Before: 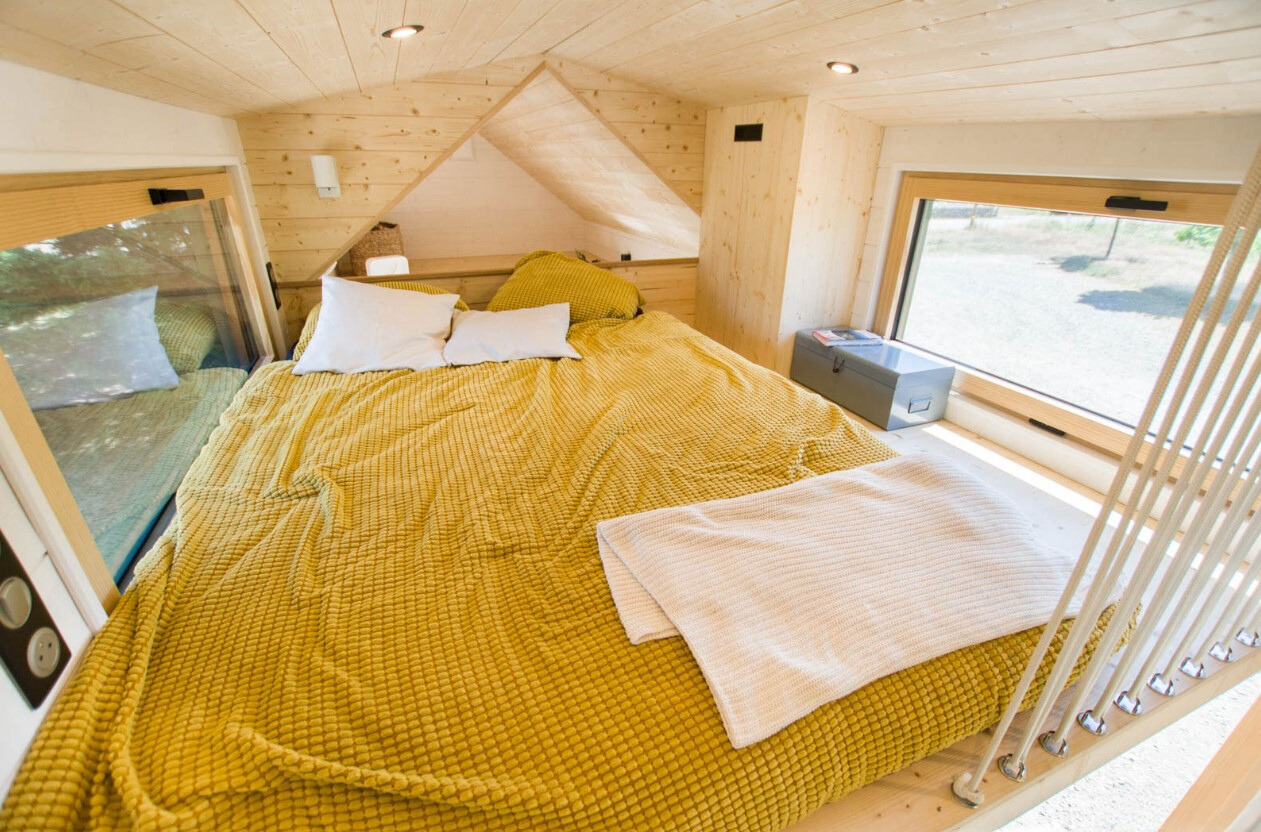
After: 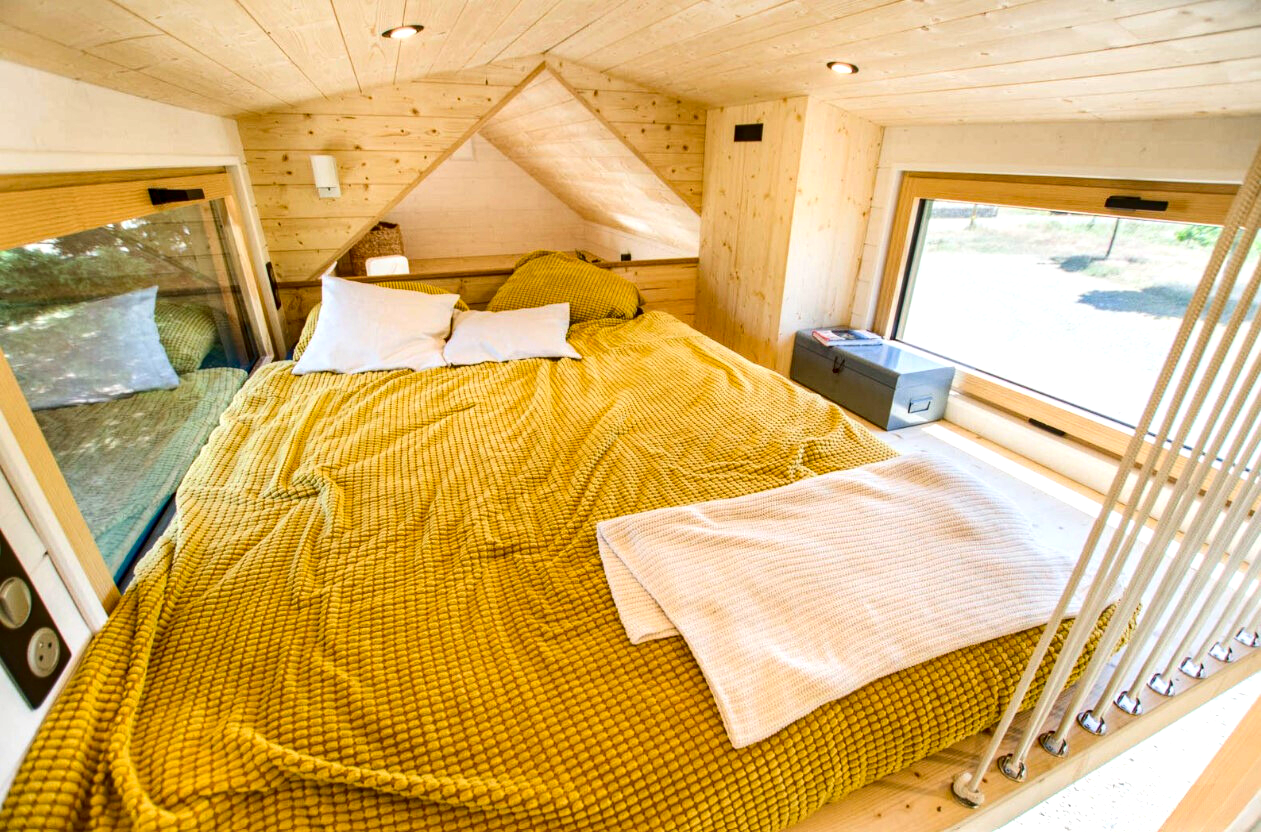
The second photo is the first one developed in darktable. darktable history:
haze removal: compatibility mode true, adaptive false
exposure: black level correction 0, exposure 0.199 EV, compensate highlight preservation false
contrast brightness saturation: contrast 0.191, brightness -0.11, saturation 0.209
local contrast: on, module defaults
